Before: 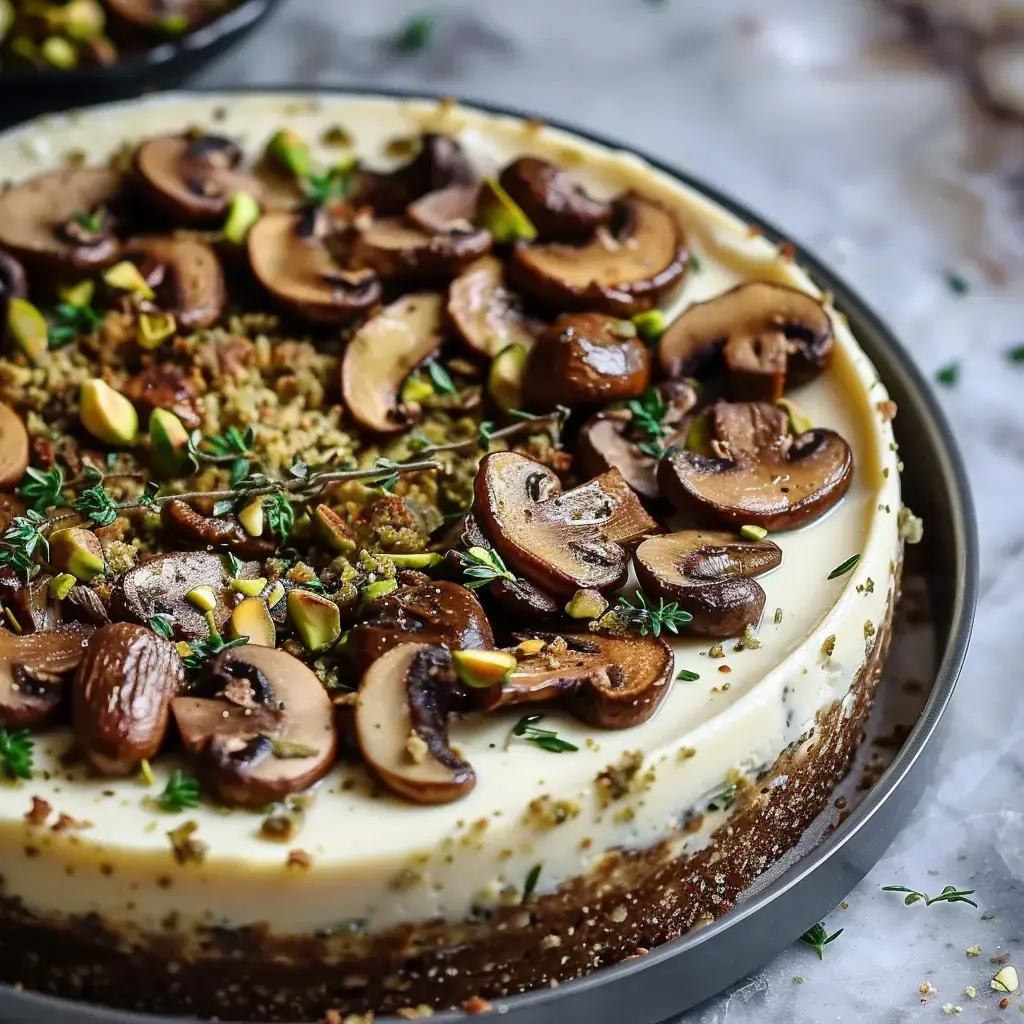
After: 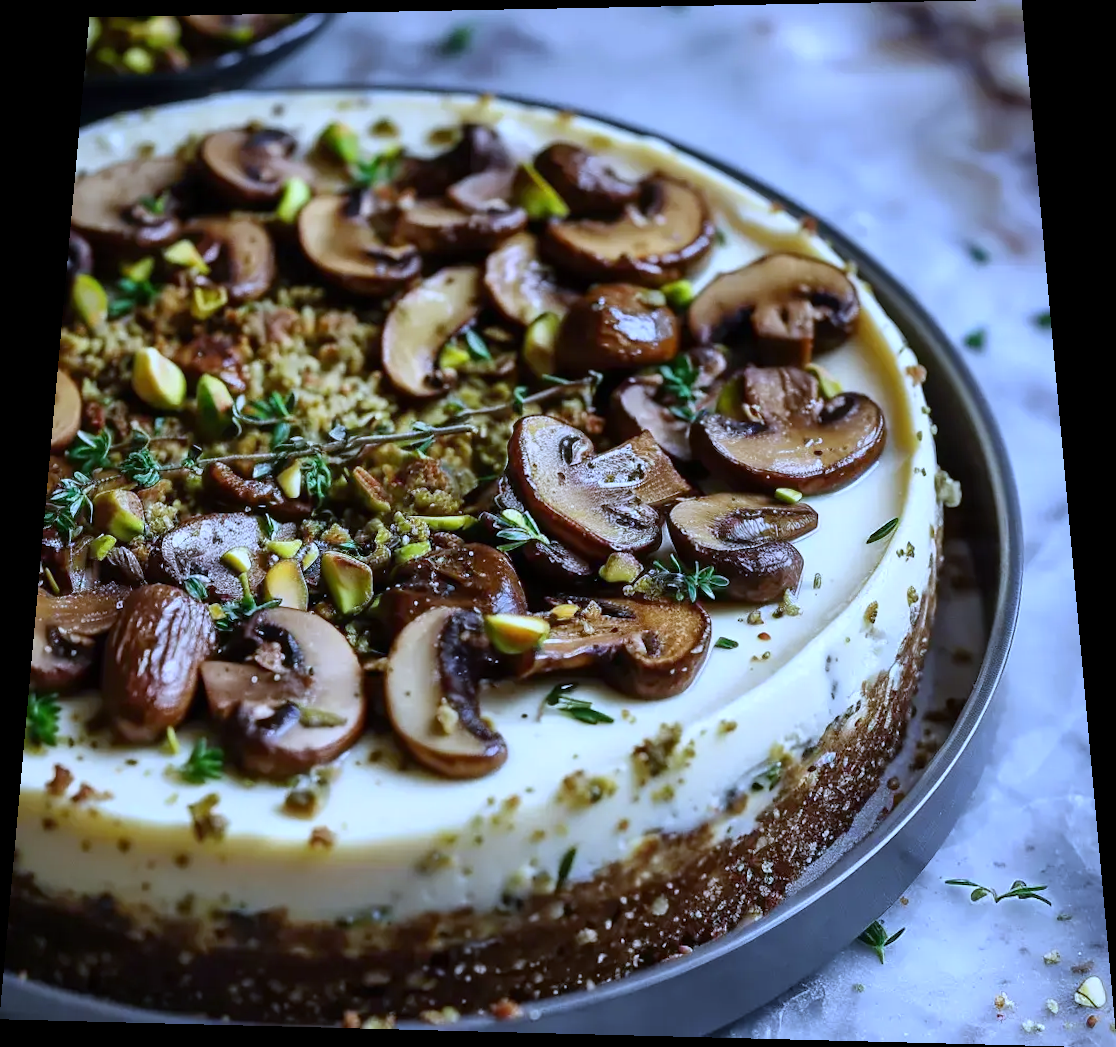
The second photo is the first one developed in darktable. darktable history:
rotate and perspective: rotation 0.128°, lens shift (vertical) -0.181, lens shift (horizontal) -0.044, shear 0.001, automatic cropping off
white balance: red 0.871, blue 1.249
